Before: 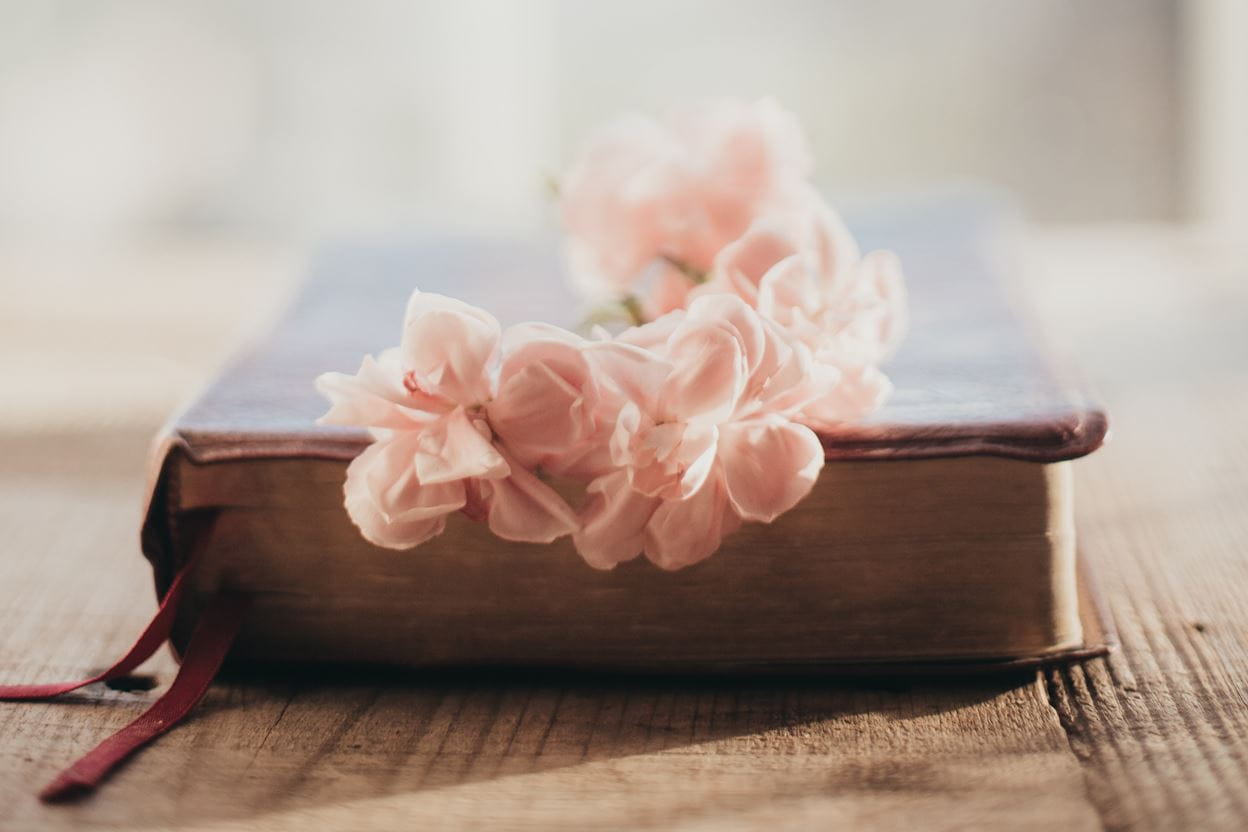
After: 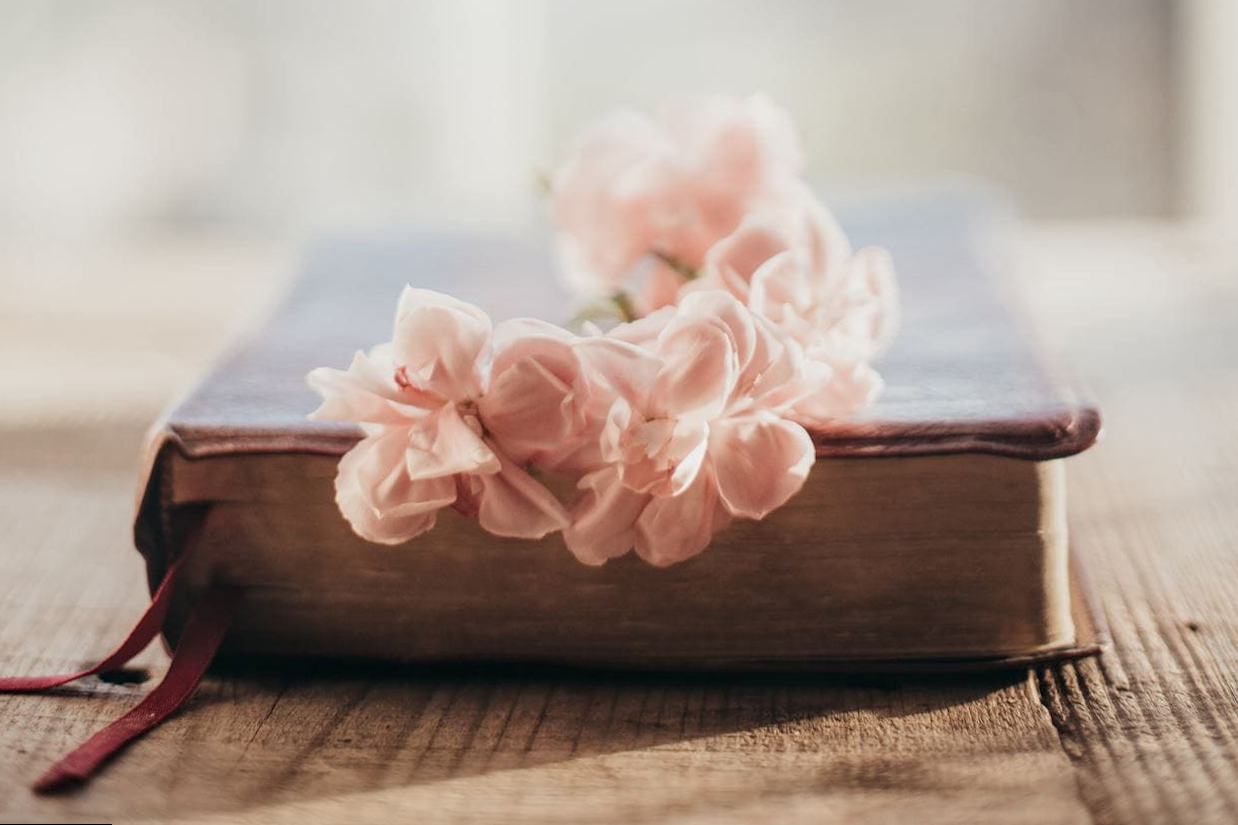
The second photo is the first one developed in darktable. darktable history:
local contrast: on, module defaults
rotate and perspective: rotation 0.192°, lens shift (horizontal) -0.015, crop left 0.005, crop right 0.996, crop top 0.006, crop bottom 0.99
